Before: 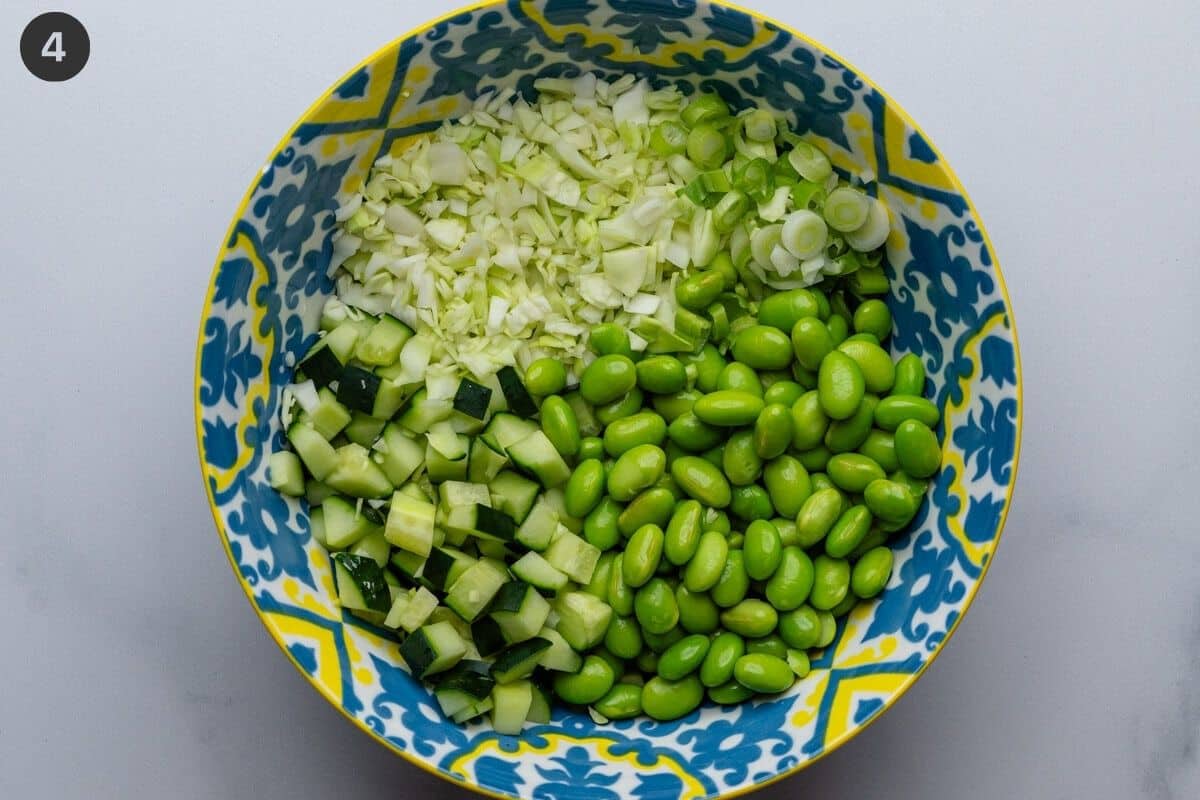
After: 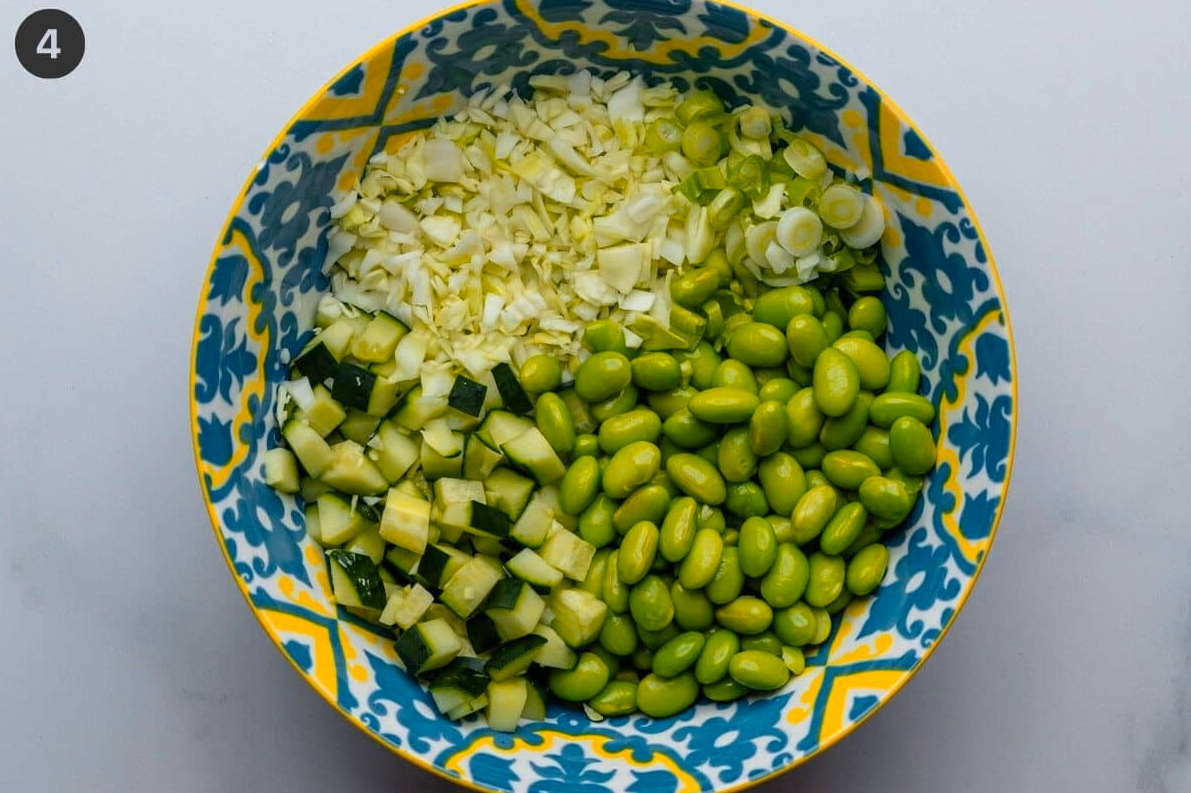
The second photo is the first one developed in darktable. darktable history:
crop: left 0.434%, top 0.485%, right 0.244%, bottom 0.386%
color zones: curves: ch1 [(0.235, 0.558) (0.75, 0.5)]; ch2 [(0.25, 0.462) (0.749, 0.457)], mix 25.94%
